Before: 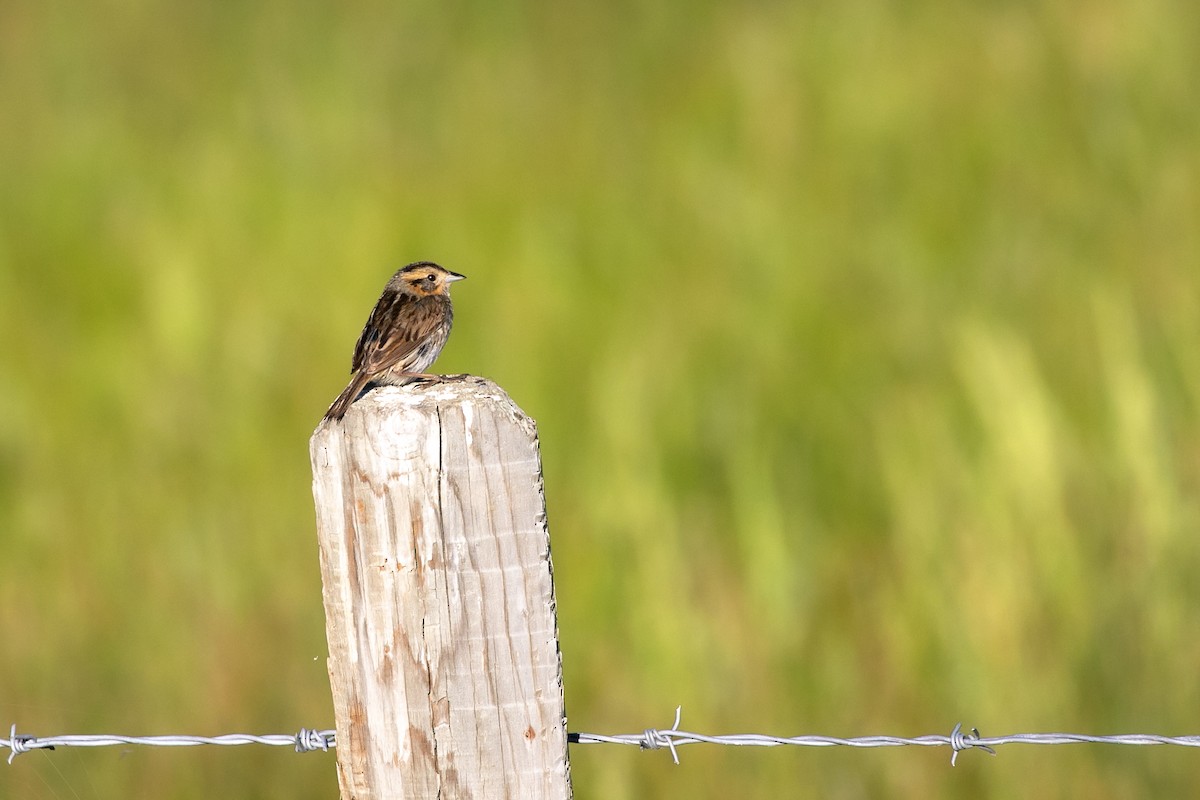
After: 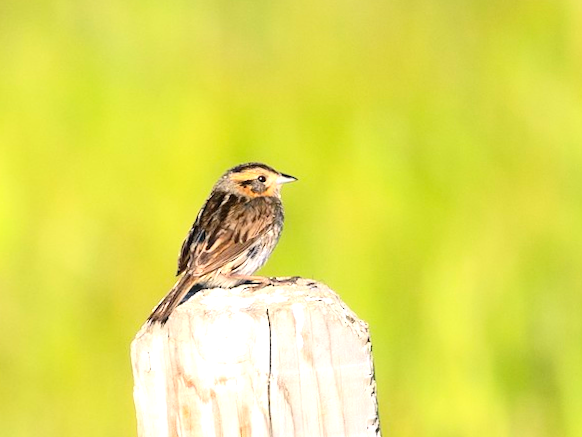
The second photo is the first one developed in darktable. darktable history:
contrast brightness saturation: contrast 0.2, brightness 0.16, saturation 0.22
crop: left 17.835%, top 7.675%, right 32.881%, bottom 32.213%
exposure: exposure 0.6 EV, compensate highlight preservation false
rotate and perspective: rotation -0.013°, lens shift (vertical) -0.027, lens shift (horizontal) 0.178, crop left 0.016, crop right 0.989, crop top 0.082, crop bottom 0.918
